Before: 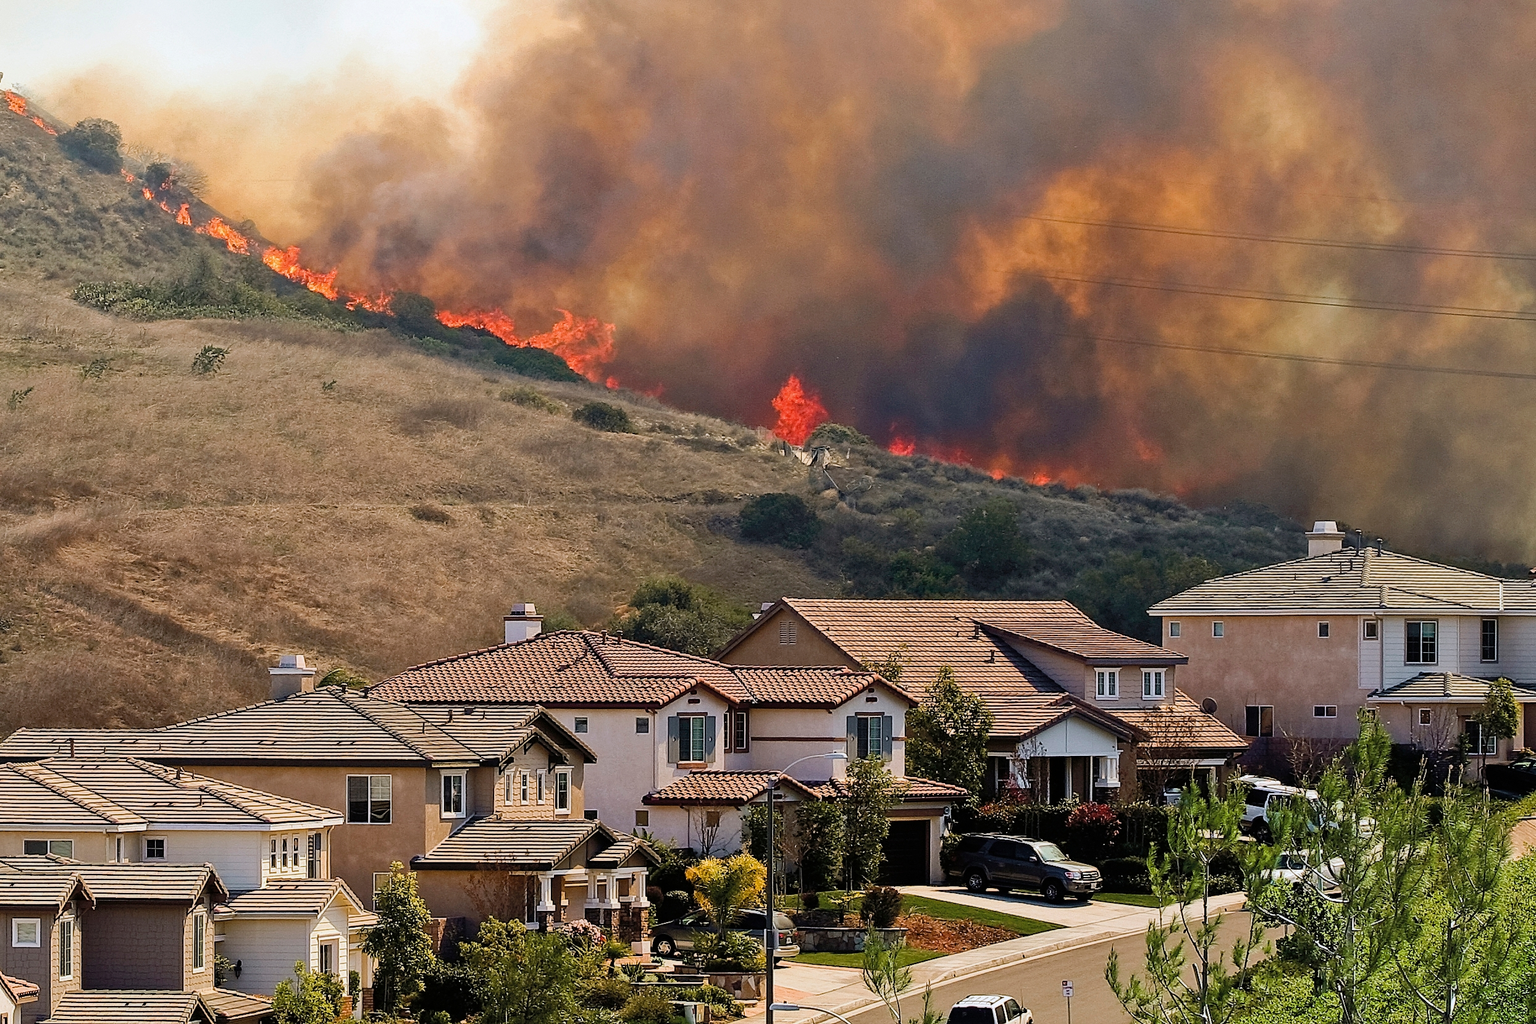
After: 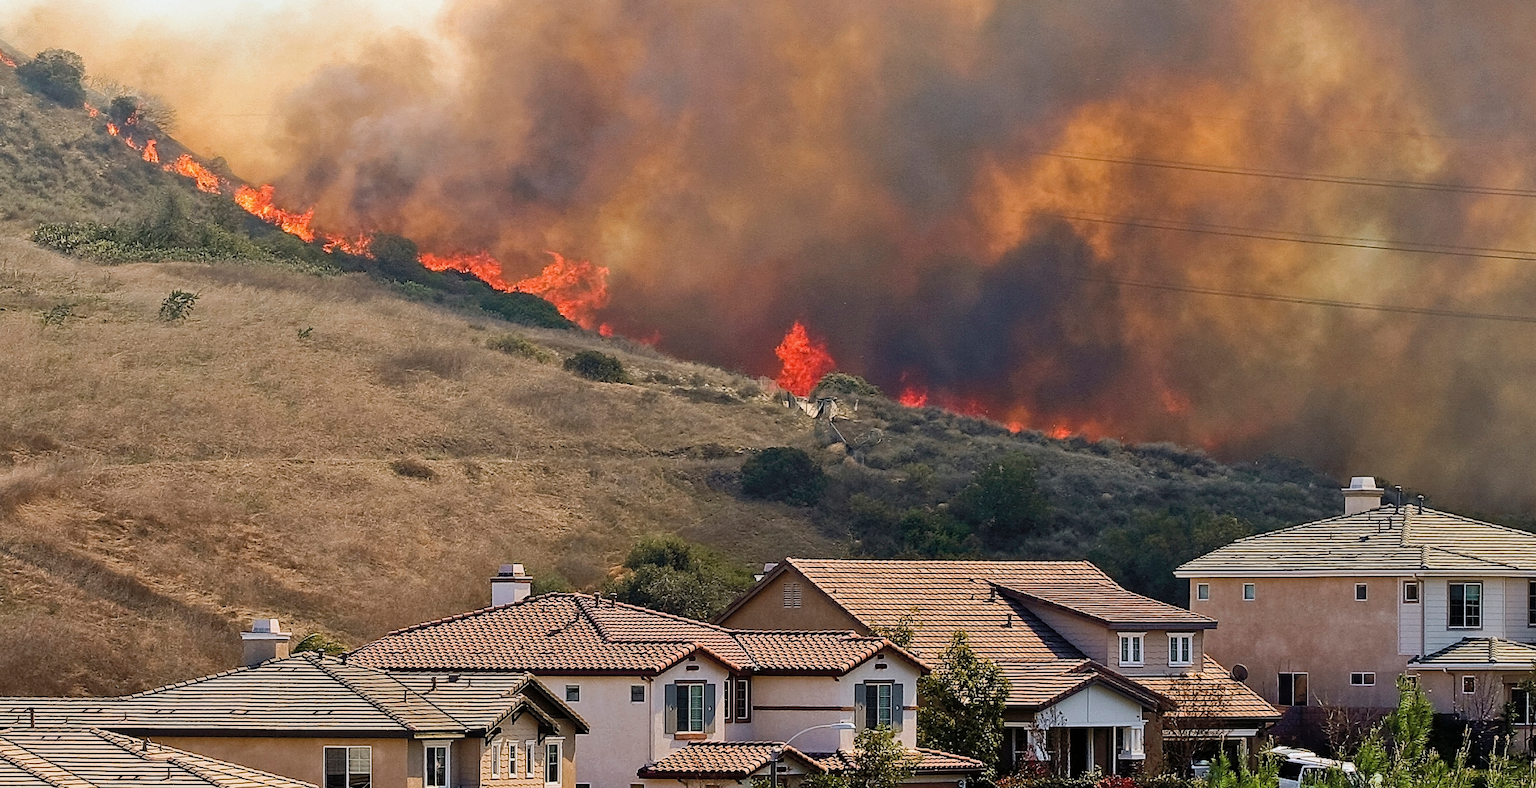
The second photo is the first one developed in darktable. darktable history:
crop: left 2.743%, top 7.088%, right 3.054%, bottom 20.354%
